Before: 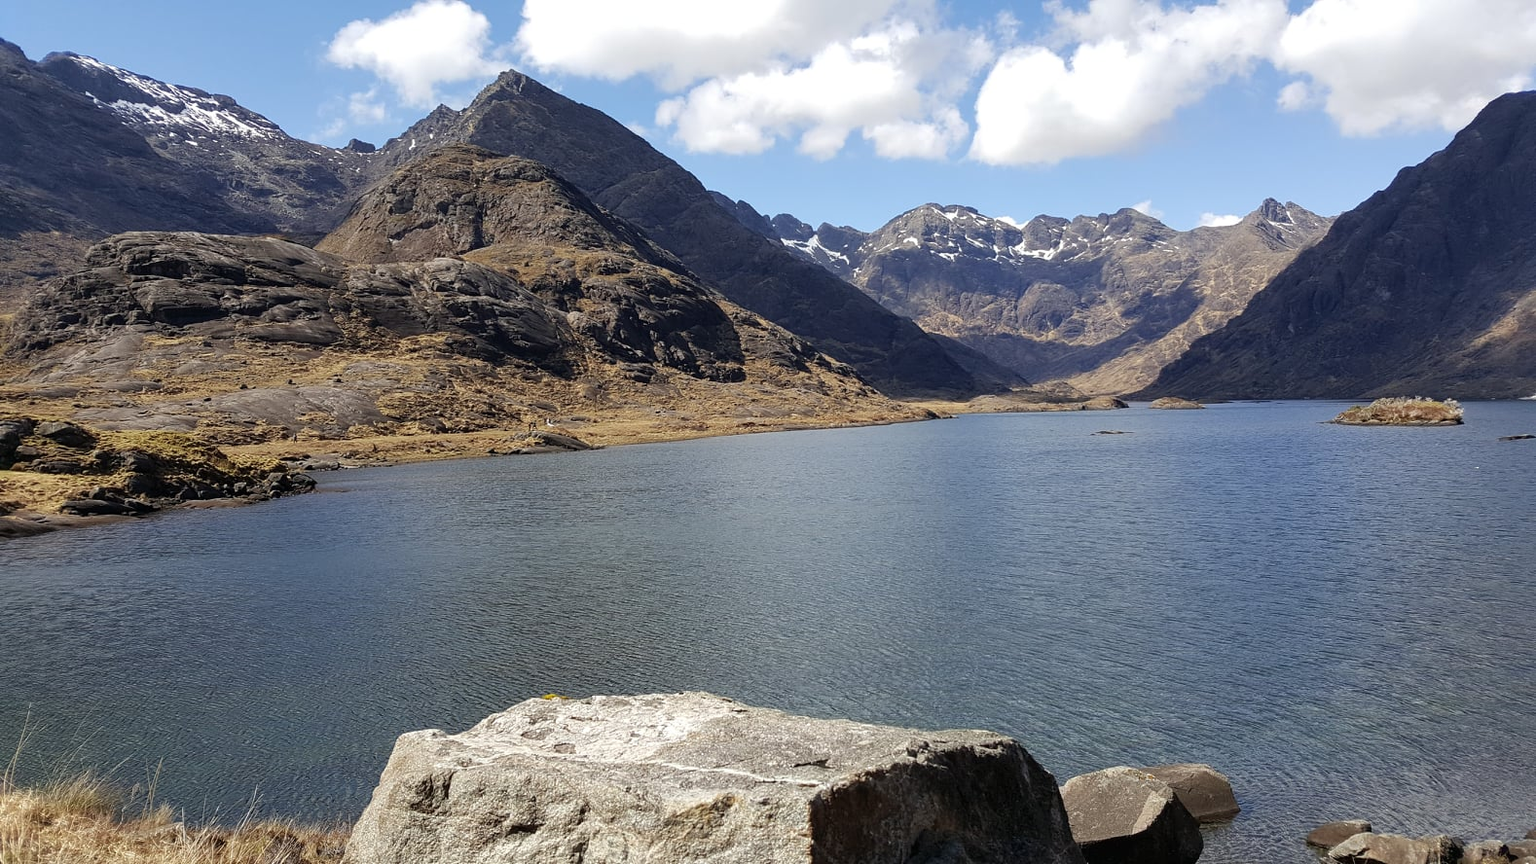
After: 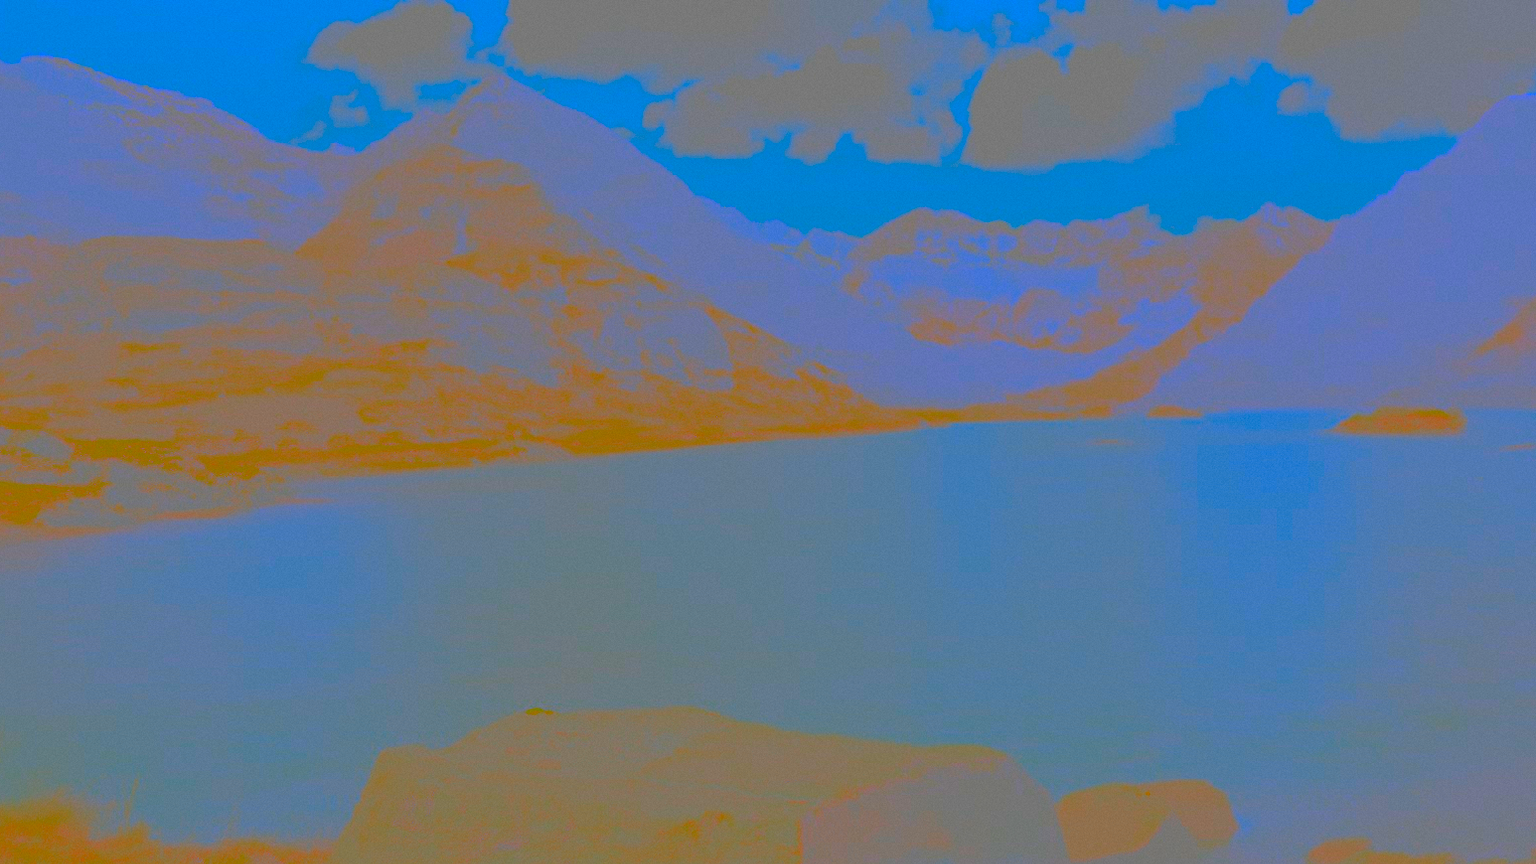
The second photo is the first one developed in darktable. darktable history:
tone curve: curves: ch0 [(0, 0) (0.526, 0.642) (1, 1)], color space Lab, linked channels, preserve colors none
sharpen: on, module defaults
crop: left 1.743%, right 0.268%, bottom 2.011%
contrast brightness saturation: contrast -0.99, brightness -0.17, saturation 0.75
grain: coarseness 0.09 ISO, strength 10%
